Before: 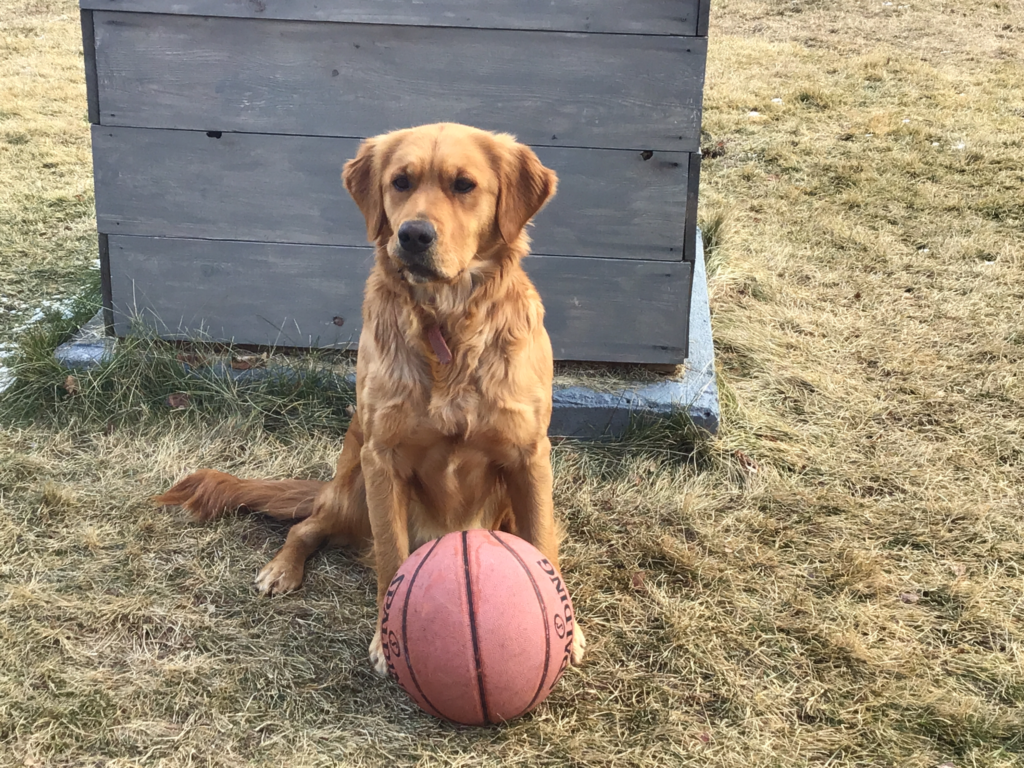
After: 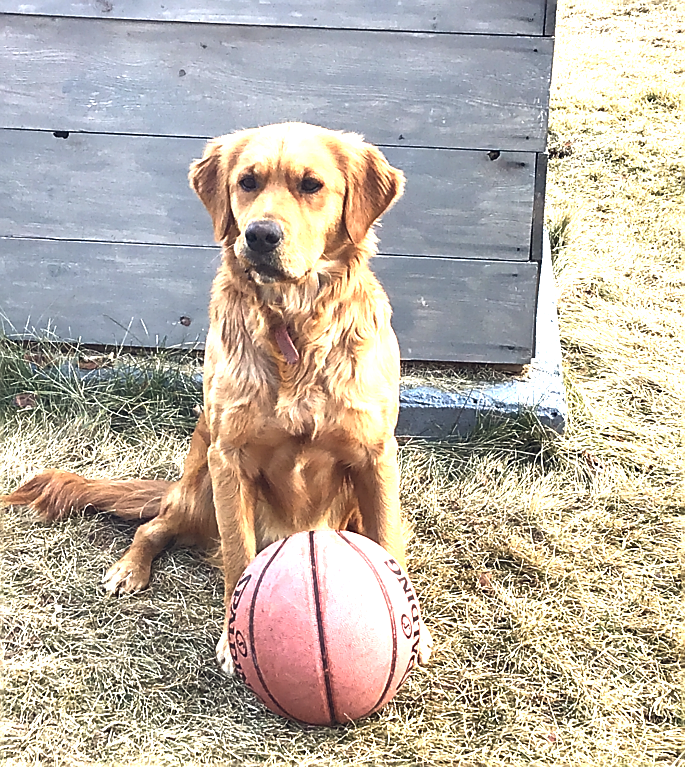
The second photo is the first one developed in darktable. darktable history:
exposure: black level correction 0, exposure 1.001 EV, compensate exposure bias true, compensate highlight preservation false
crop and rotate: left 14.965%, right 18.114%
sharpen: radius 1.367, amount 1.236, threshold 0.609
color balance rgb: global offset › chroma 0.058%, global offset › hue 254.08°, perceptual saturation grading › global saturation 0.156%, perceptual brilliance grading › global brilliance 20.467%, perceptual brilliance grading › shadows -39.689%, saturation formula JzAzBz (2021)
